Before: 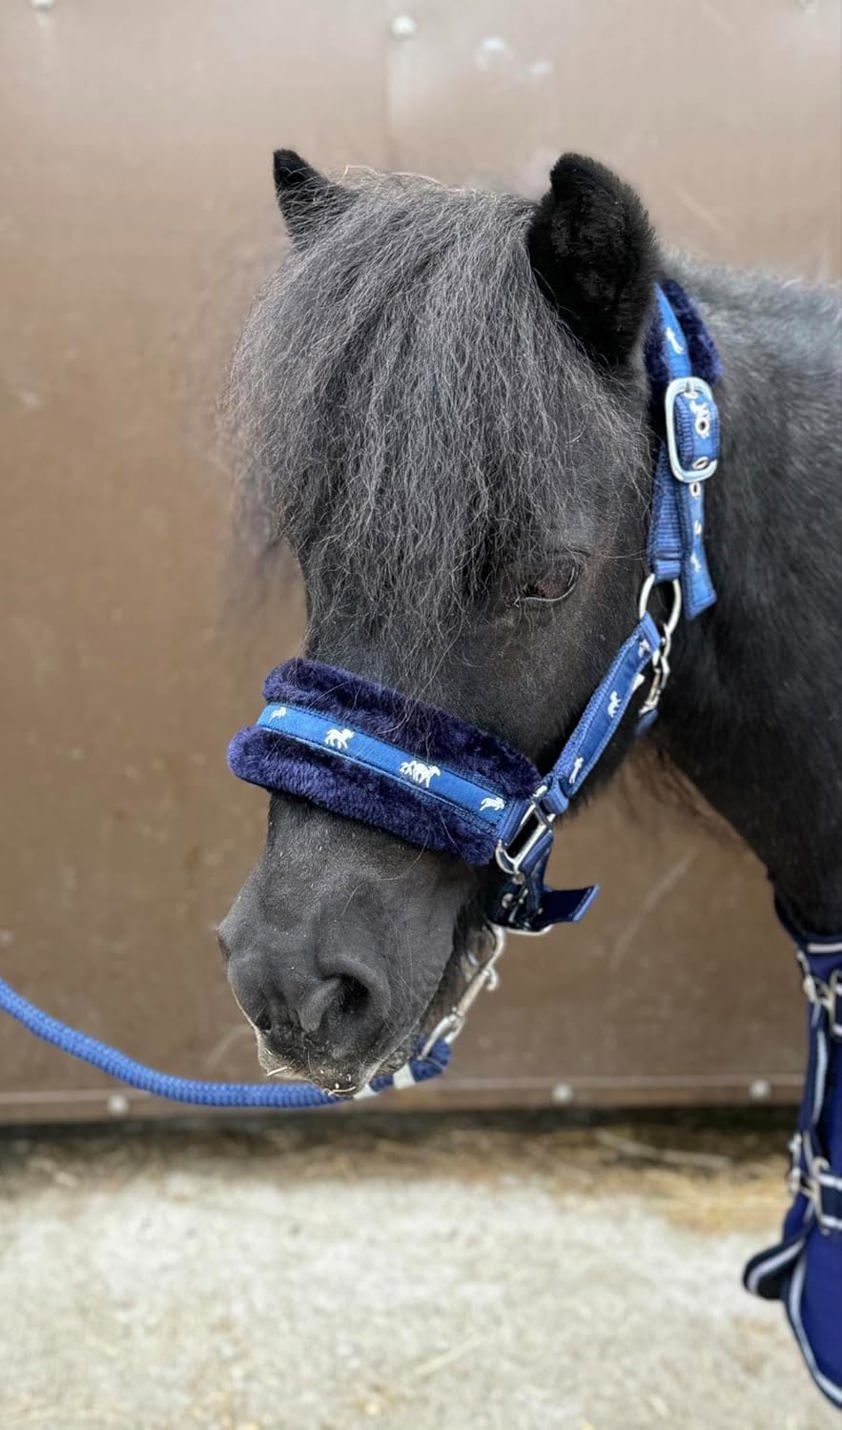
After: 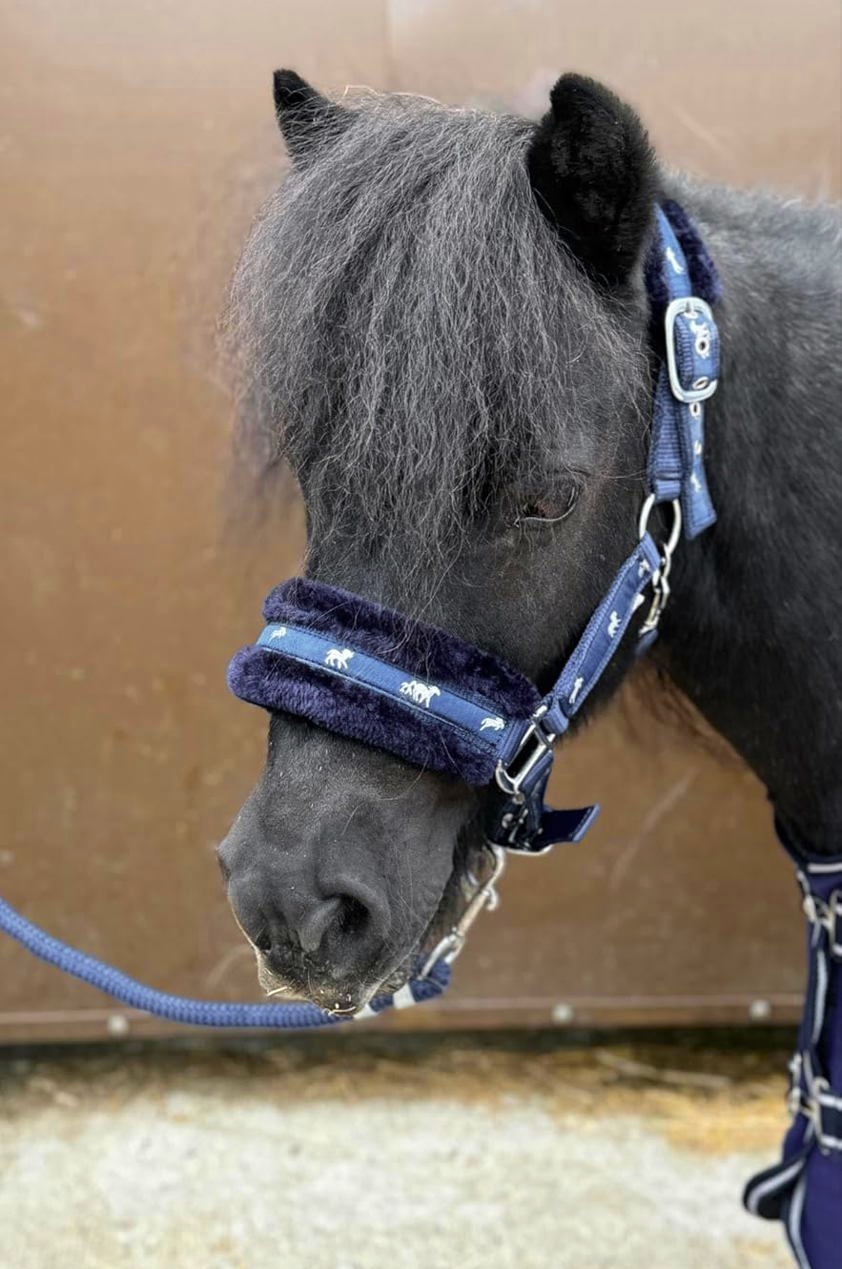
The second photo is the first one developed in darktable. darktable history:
crop and rotate: top 5.609%, bottom 5.609%
color zones: curves: ch0 [(0, 0.511) (0.143, 0.531) (0.286, 0.56) (0.429, 0.5) (0.571, 0.5) (0.714, 0.5) (0.857, 0.5) (1, 0.5)]; ch1 [(0, 0.525) (0.143, 0.705) (0.286, 0.715) (0.429, 0.35) (0.571, 0.35) (0.714, 0.35) (0.857, 0.4) (1, 0.4)]; ch2 [(0, 0.572) (0.143, 0.512) (0.286, 0.473) (0.429, 0.45) (0.571, 0.5) (0.714, 0.5) (0.857, 0.518) (1, 0.518)]
